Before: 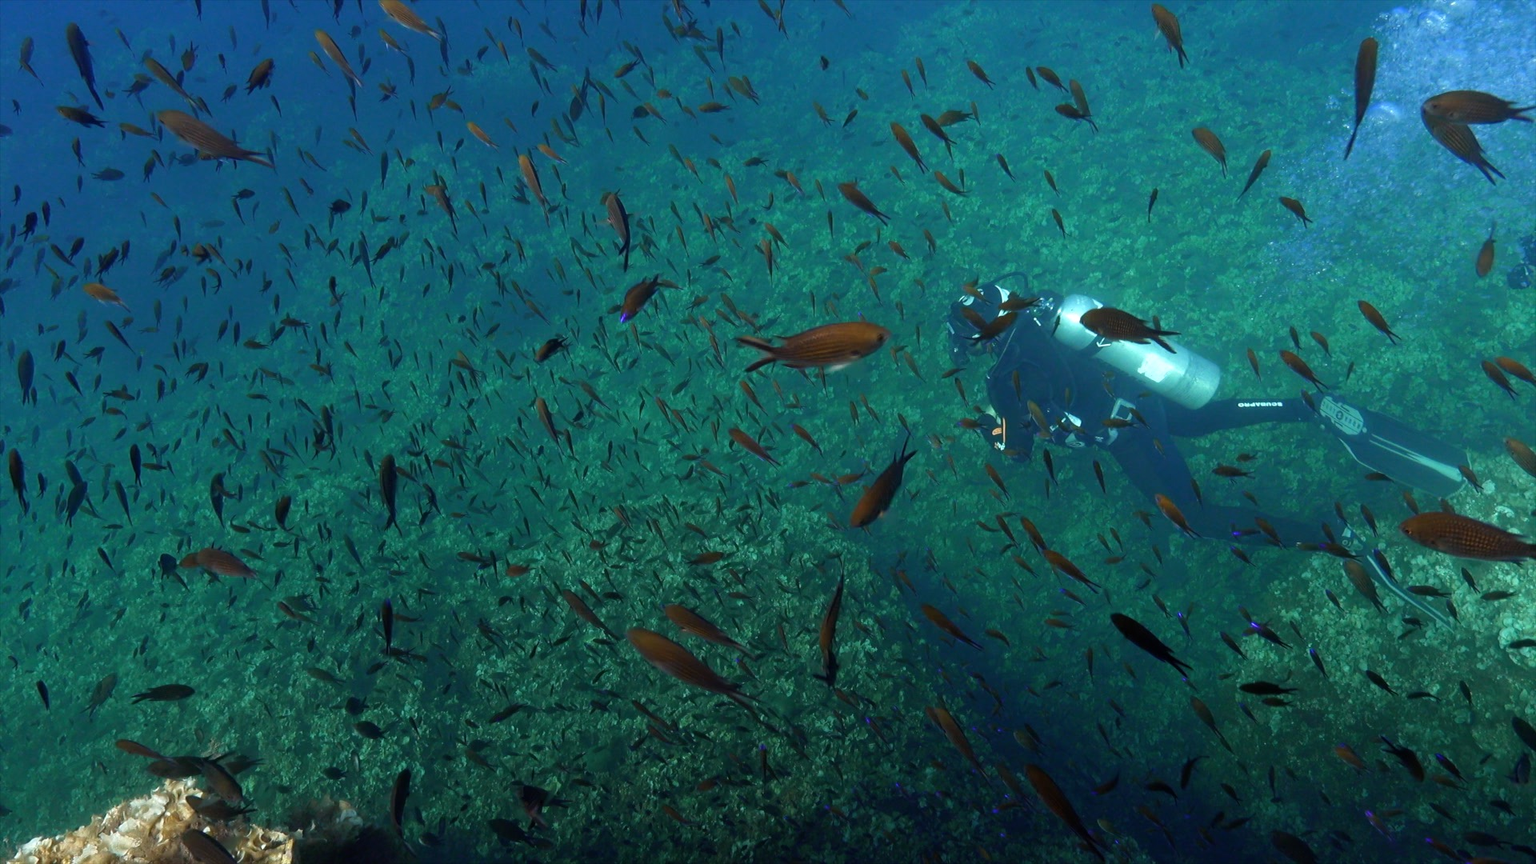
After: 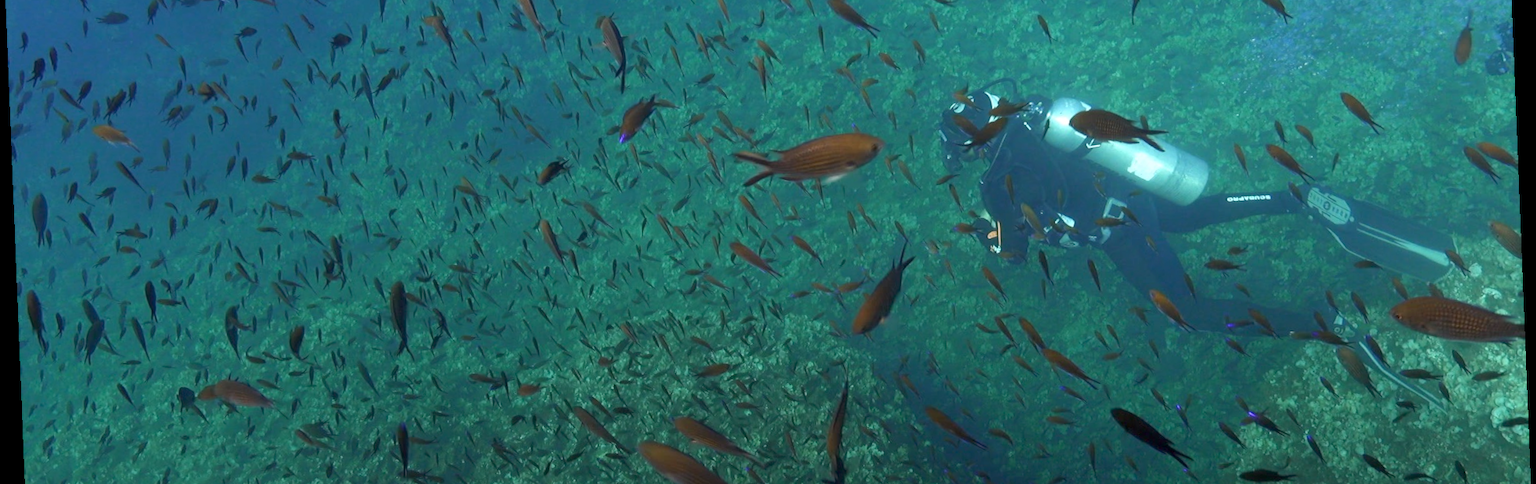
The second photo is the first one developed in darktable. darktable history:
rotate and perspective: rotation -2.29°, automatic cropping off
crop and rotate: top 23.043%, bottom 23.437%
